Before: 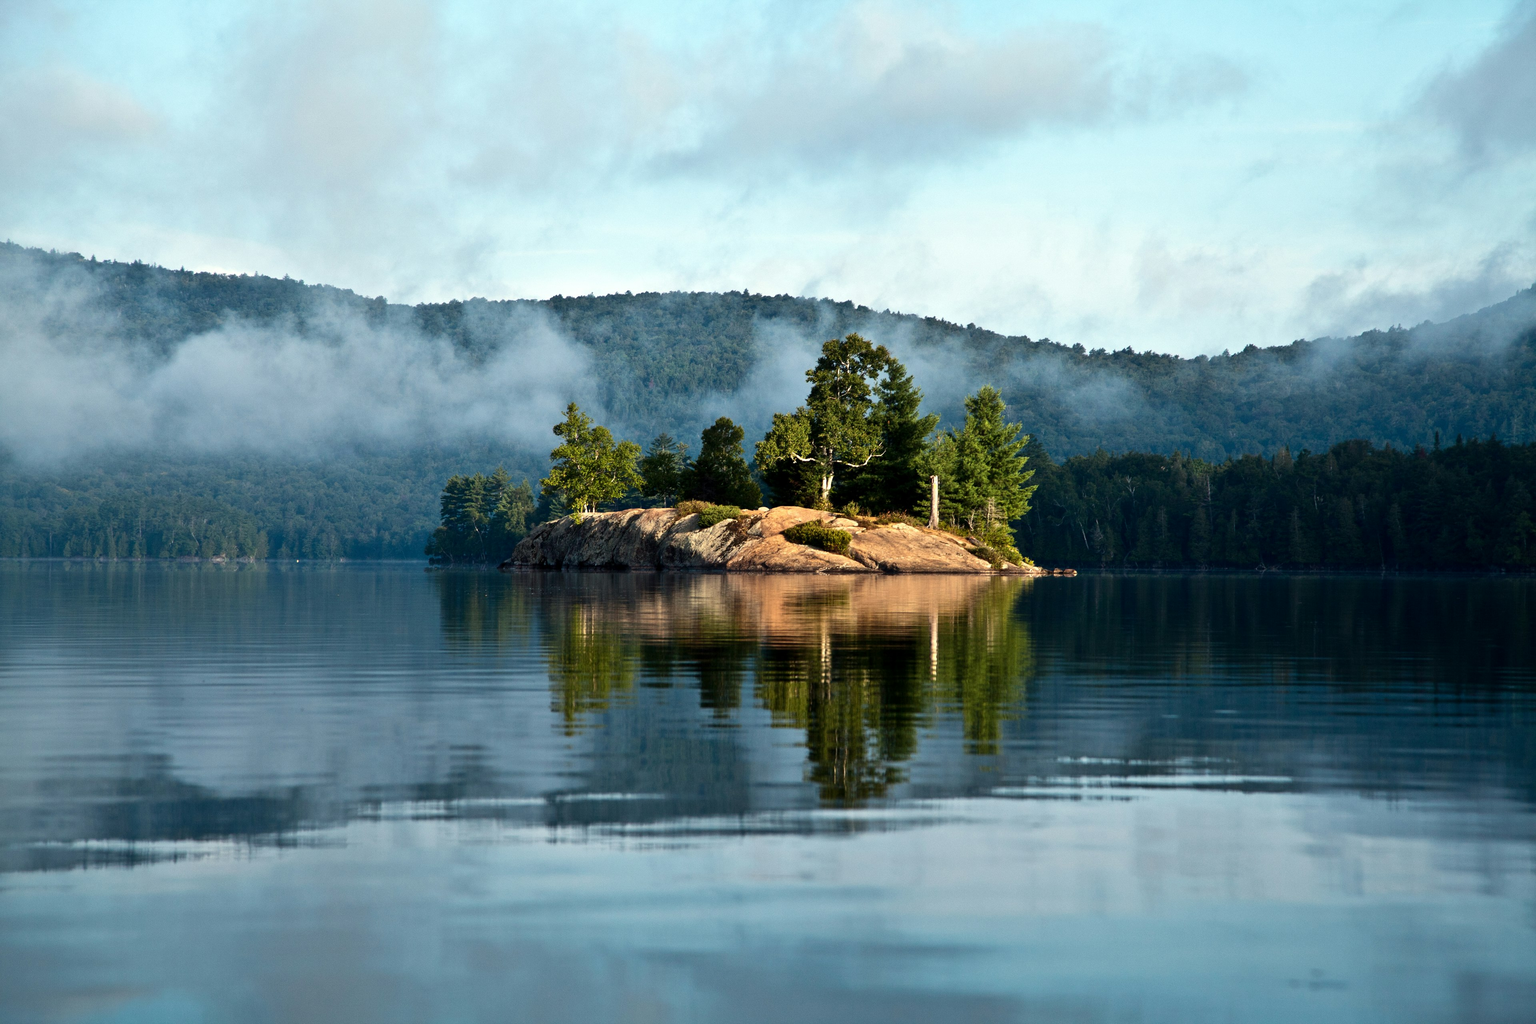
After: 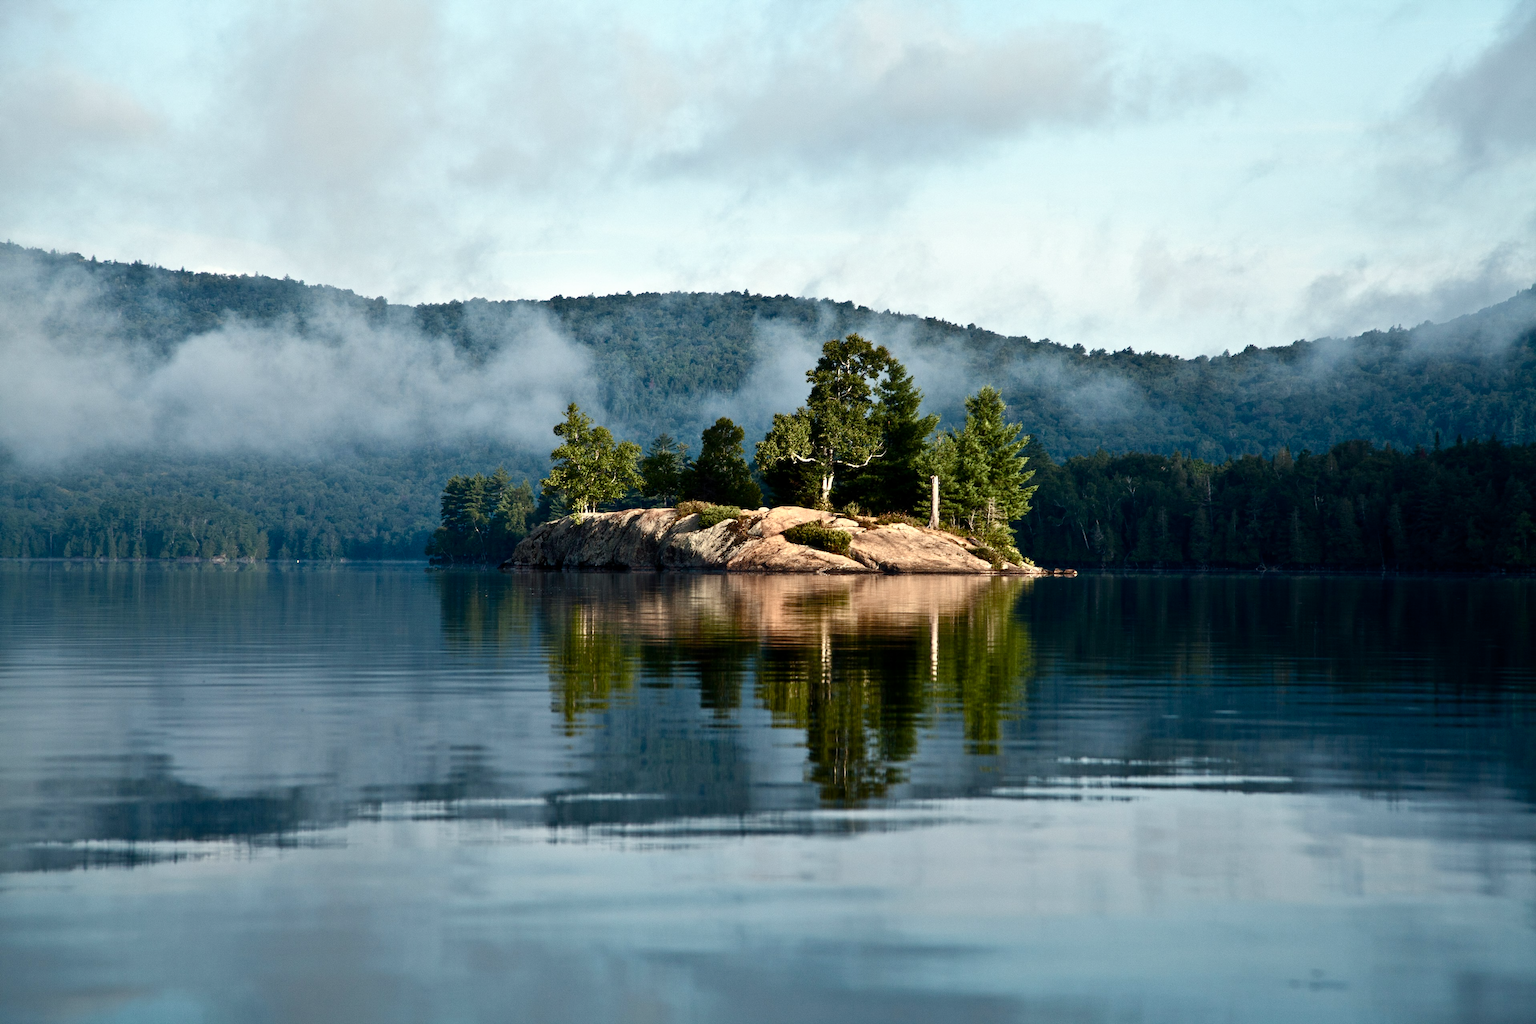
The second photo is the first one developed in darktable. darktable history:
levels: levels [0, 0.51, 1]
color balance rgb: perceptual saturation grading › global saturation 0.54%, perceptual saturation grading › highlights -31.255%, perceptual saturation grading › mid-tones 5.823%, perceptual saturation grading › shadows 17.604%, saturation formula JzAzBz (2021)
